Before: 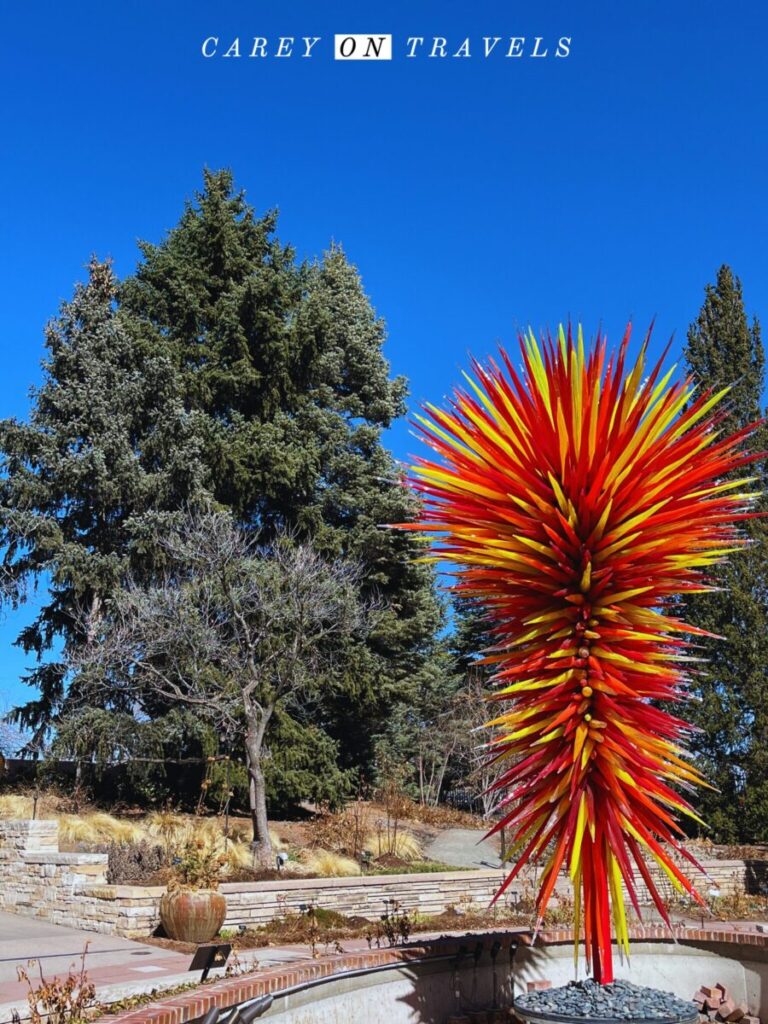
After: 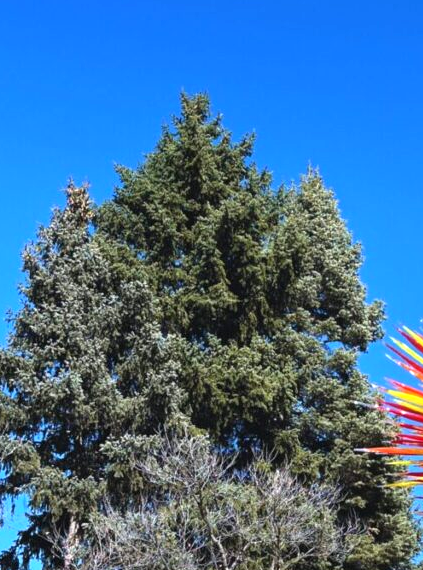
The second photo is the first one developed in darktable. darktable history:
crop and rotate: left 3.052%, top 7.492%, right 41.775%, bottom 36.837%
exposure: black level correction 0, exposure 0.7 EV, compensate highlight preservation false
